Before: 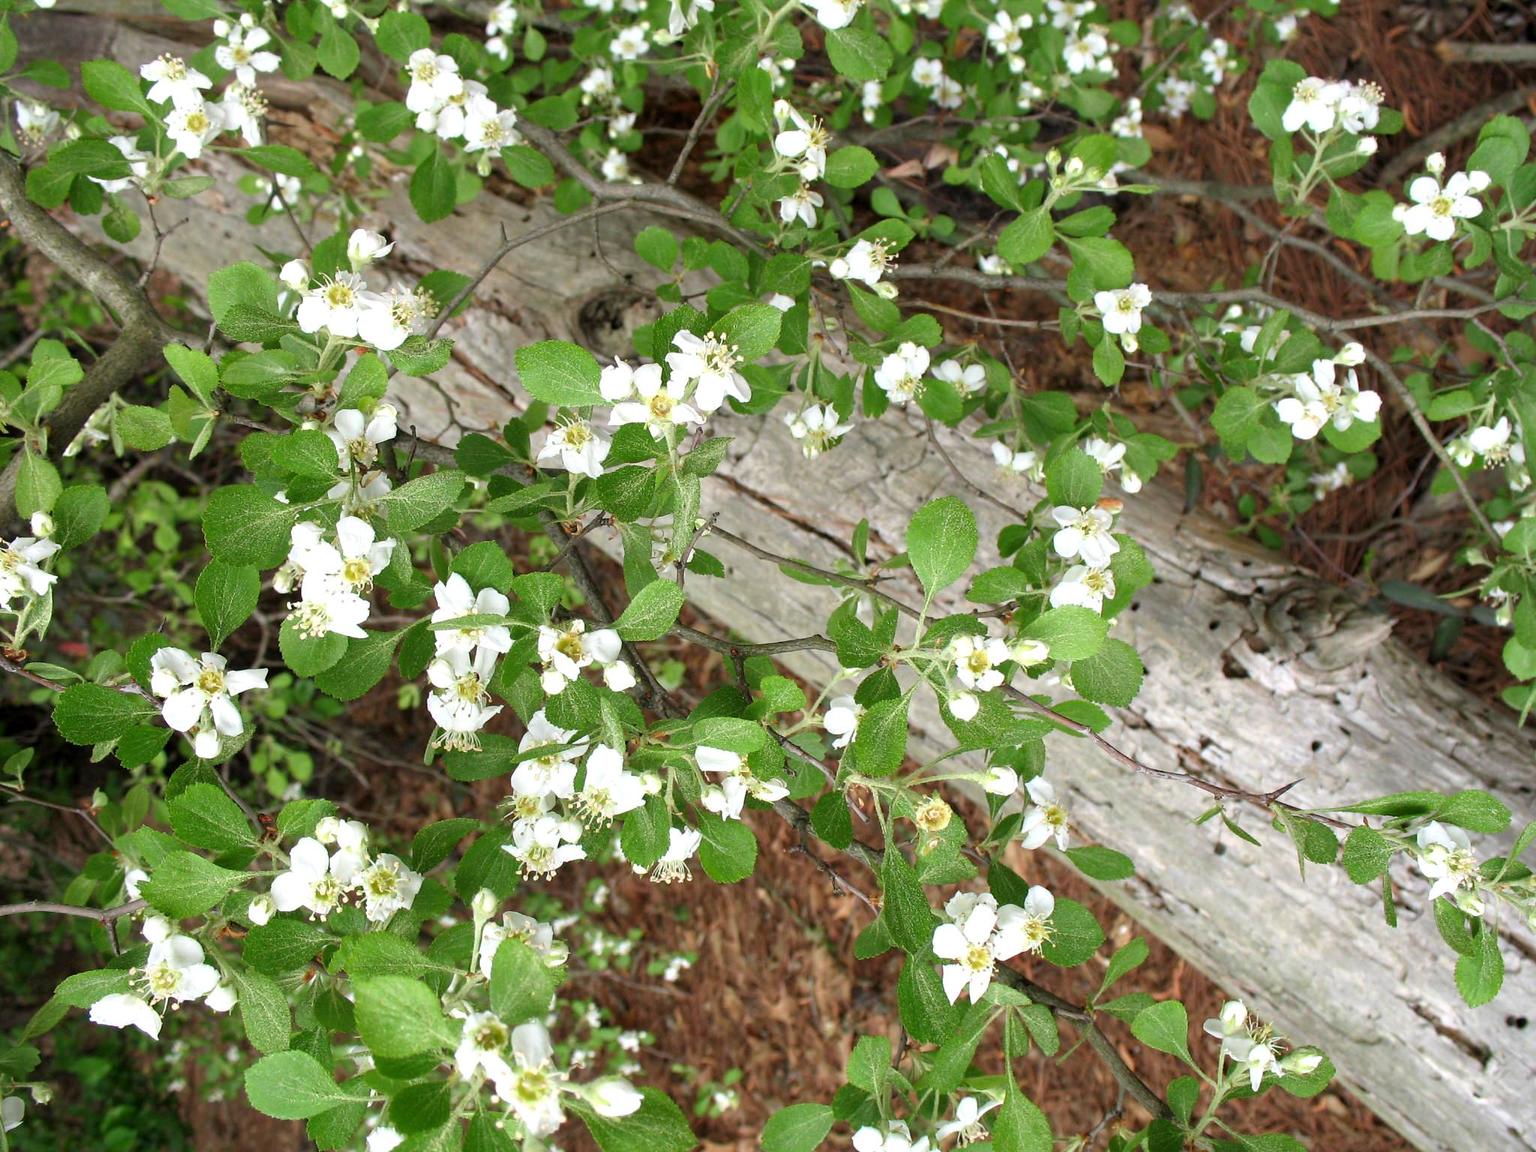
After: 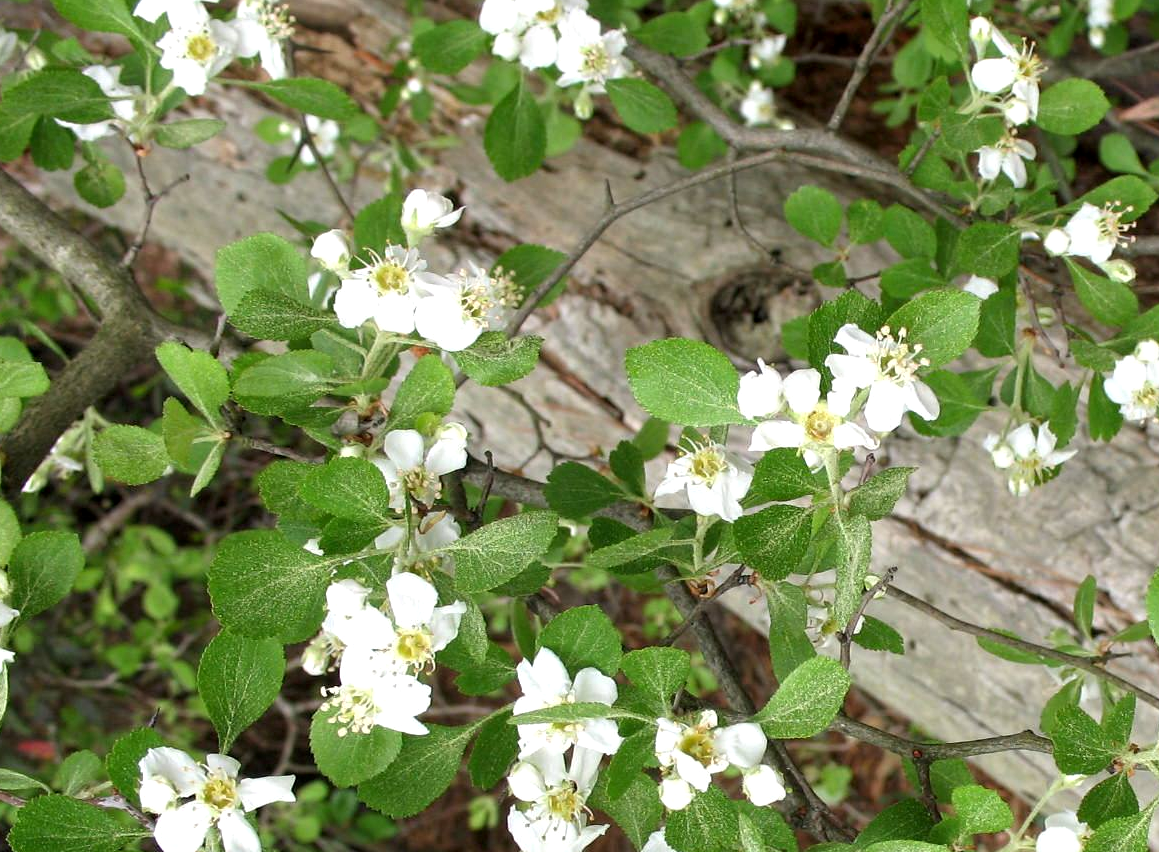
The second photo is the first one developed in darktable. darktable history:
crop and rotate: left 3.035%, top 7.58%, right 40.361%, bottom 36.911%
local contrast: highlights 106%, shadows 100%, detail 119%, midtone range 0.2
